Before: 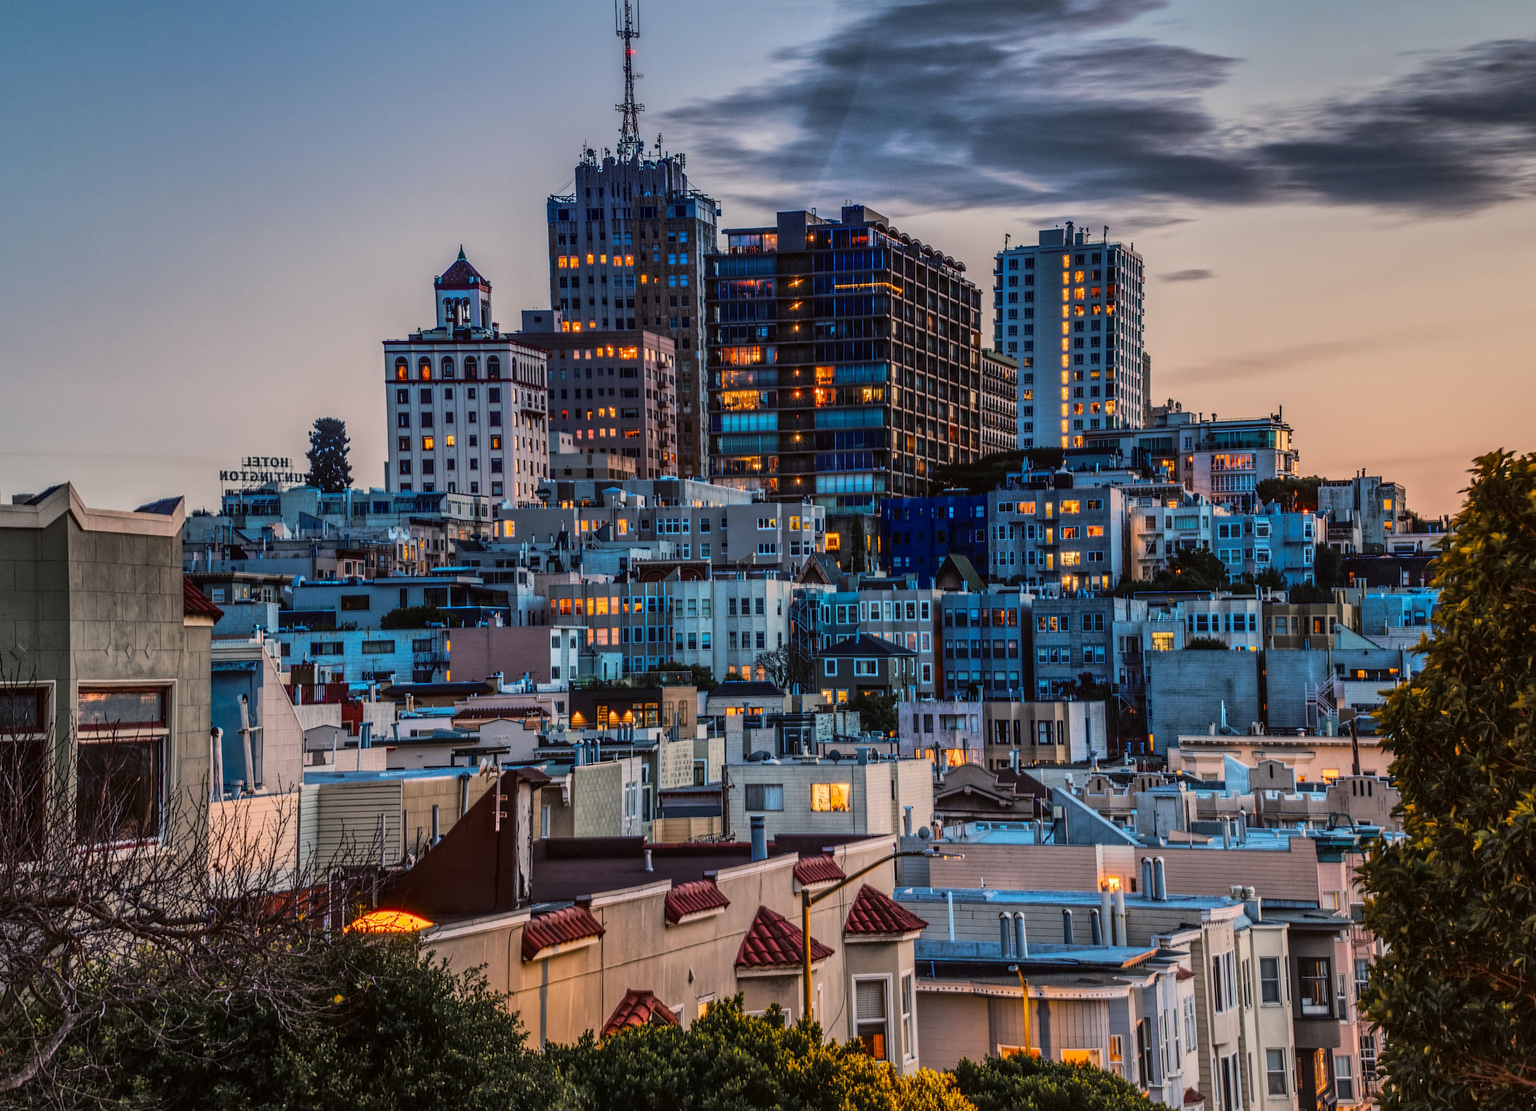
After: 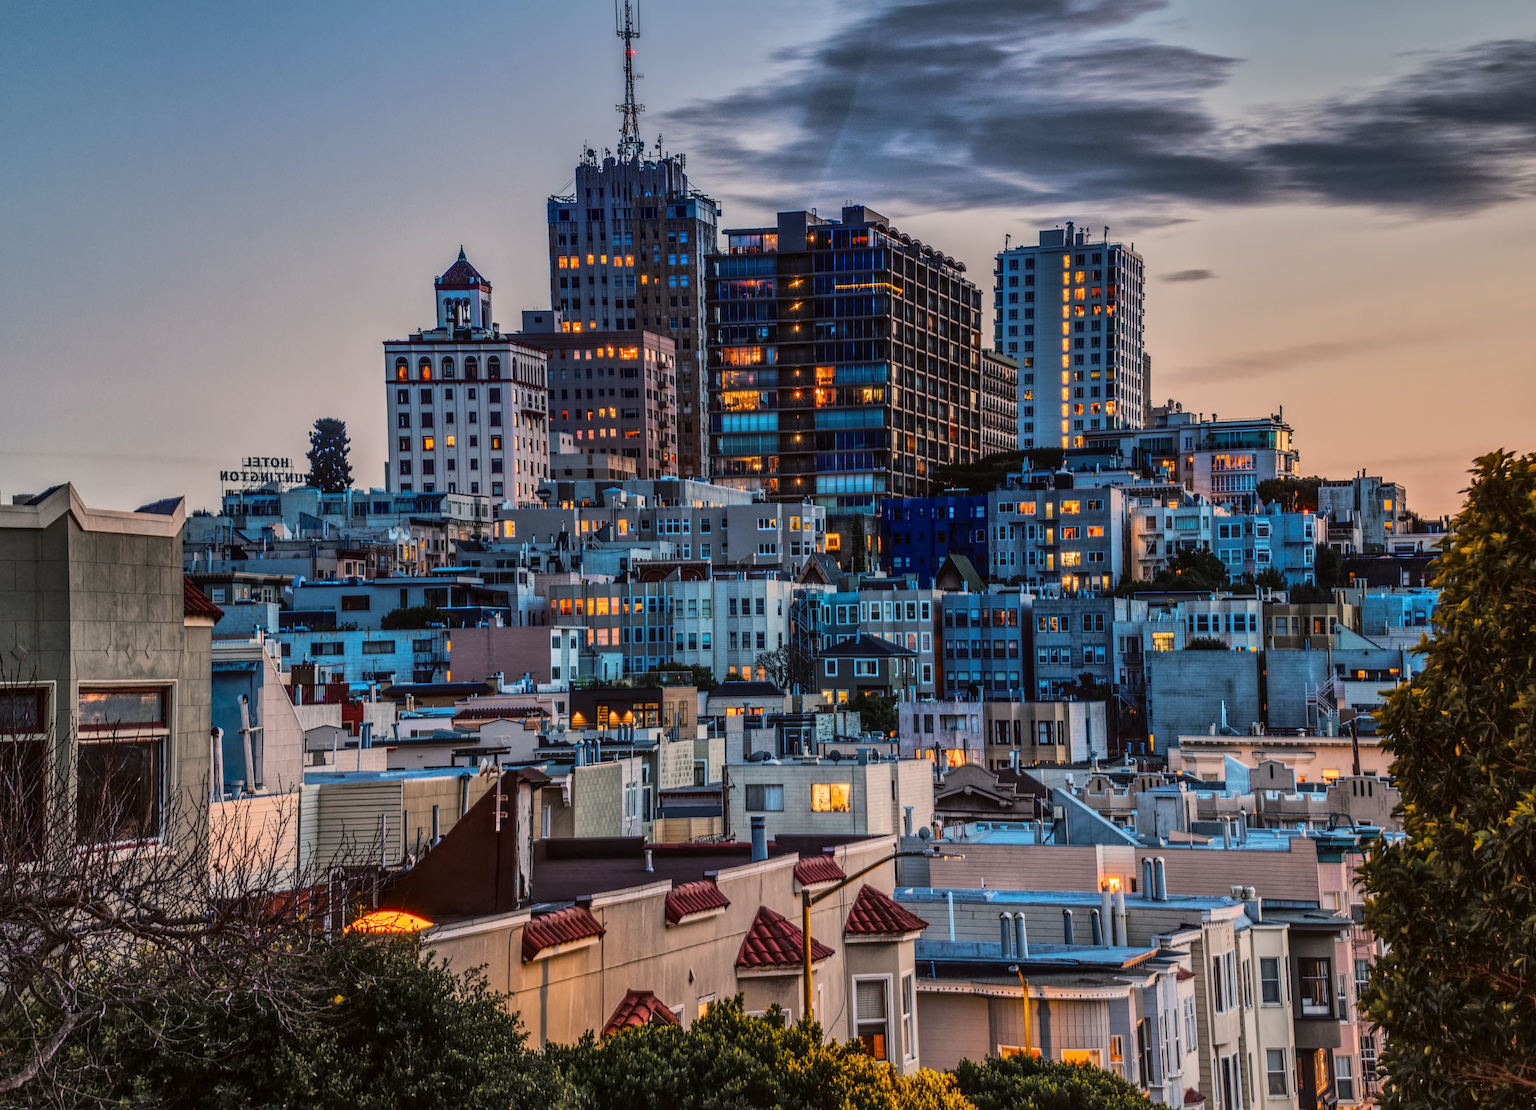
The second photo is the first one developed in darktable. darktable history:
shadows and highlights: shadows 13.11, white point adjustment 1.31, soften with gaussian
